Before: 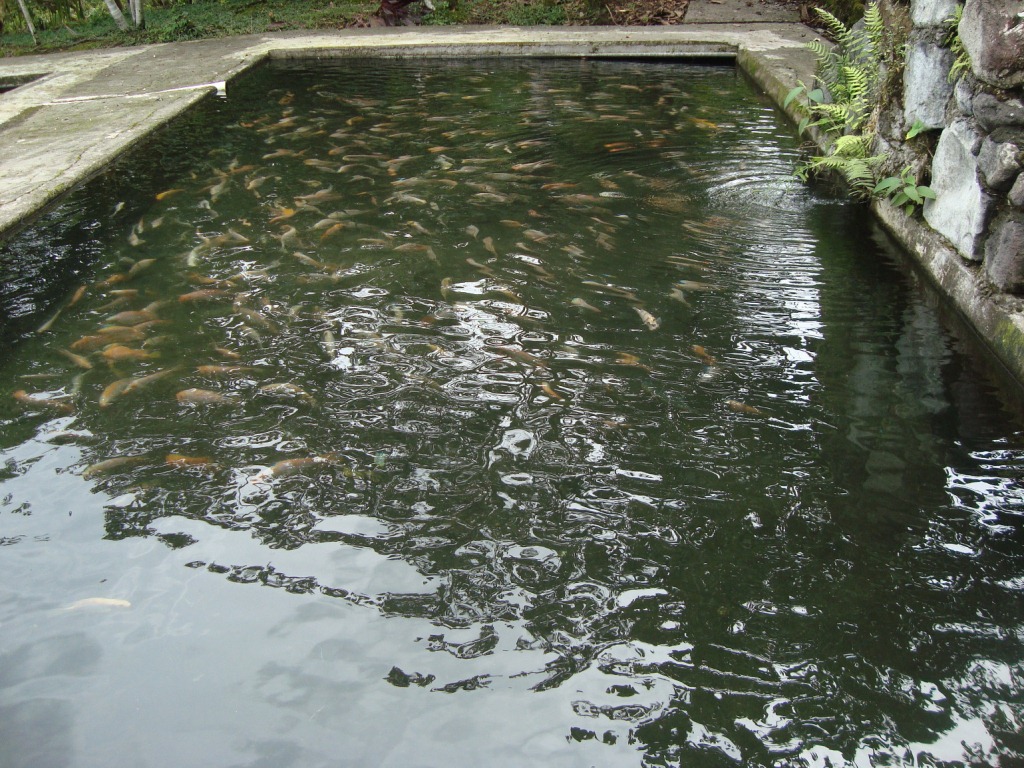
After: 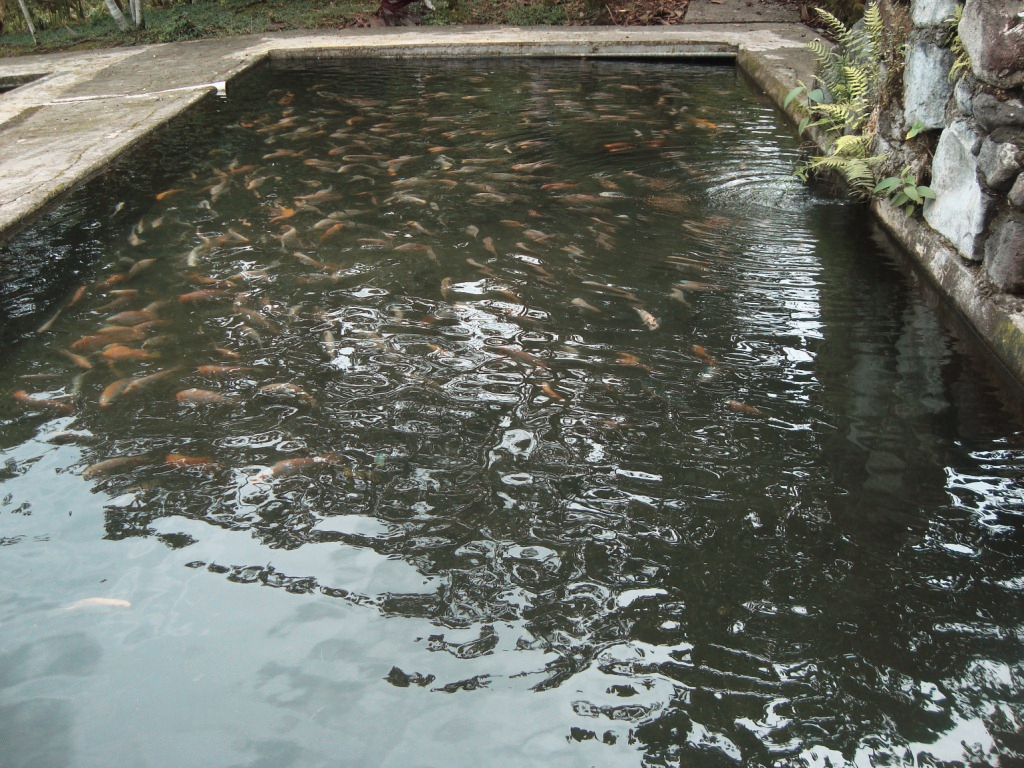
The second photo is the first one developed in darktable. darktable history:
tone curve: curves: ch0 [(0, 0) (0.003, 0.003) (0.011, 0.015) (0.025, 0.031) (0.044, 0.056) (0.069, 0.083) (0.1, 0.113) (0.136, 0.145) (0.177, 0.184) (0.224, 0.225) (0.277, 0.275) (0.335, 0.327) (0.399, 0.385) (0.468, 0.447) (0.543, 0.528) (0.623, 0.611) (0.709, 0.703) (0.801, 0.802) (0.898, 0.902) (1, 1)], preserve colors none
color look up table: target L [95.28, 83.49, 90.29, 82.86, 80.26, 71.95, 68.69, 65.52, 63.85, 56.18, 48.01, 30.98, 200.63, 82.51, 73.67, 60.85, 55.49, 60.83, 53.62, 54.5, 50.84, 46.51, 35.59, 30.48, 30.06, 0, 90.26, 72.8, 75.51, 65.17, 58, 48.64, 59.04, 54.93, 54, 49.01, 48.3, 41.31, 42.36, 26.89, 22.51, 16.05, 7.07, 92.41, 82.11, 70.07, 67.21, 53.64, 45.44], target a [-11.94, -53.5, -18.95, 6.559, -5.034, -49.8, -39.27, -13.3, 10.37, -38.39, -6.467, -23.63, 0, 10.64, 30.37, 60.22, 66.17, 23.33, 52.23, 76.78, 73.8, 70.64, 60.24, 49.8, 9.438, 0, 11.59, 33.89, -4.986, 47.07, 66.16, 76.61, -6.164, 22.51, -1.244, 74.57, 20.61, 38.3, 1.279, 56.15, -5.484, 32.94, 29.92, -20.4, -41.88, -32.47, -23.83, -20.58, -23.6], target b [81.48, 7.289, 67.8, 40.65, 10.55, 46.09, 9.517, 41.12, 58.09, 32.52, 33.6, 13.27, 0, 79.16, 37.54, 63.89, 26.35, 25.12, 63.4, 69.4, 67.8, 35.82, 42.66, 43.08, 11.59, 0, -2.823, -27.76, -24.87, 4.666, 1.172, -40.66, -39.28, -5.387, 0.576, 2.167, -55.12, -29.42, -51.94, -51.69, -25.02, -8.439, -50.97, -10.05, -16.73, -15.37, -34.26, -26.85, -7.556], num patches 49
